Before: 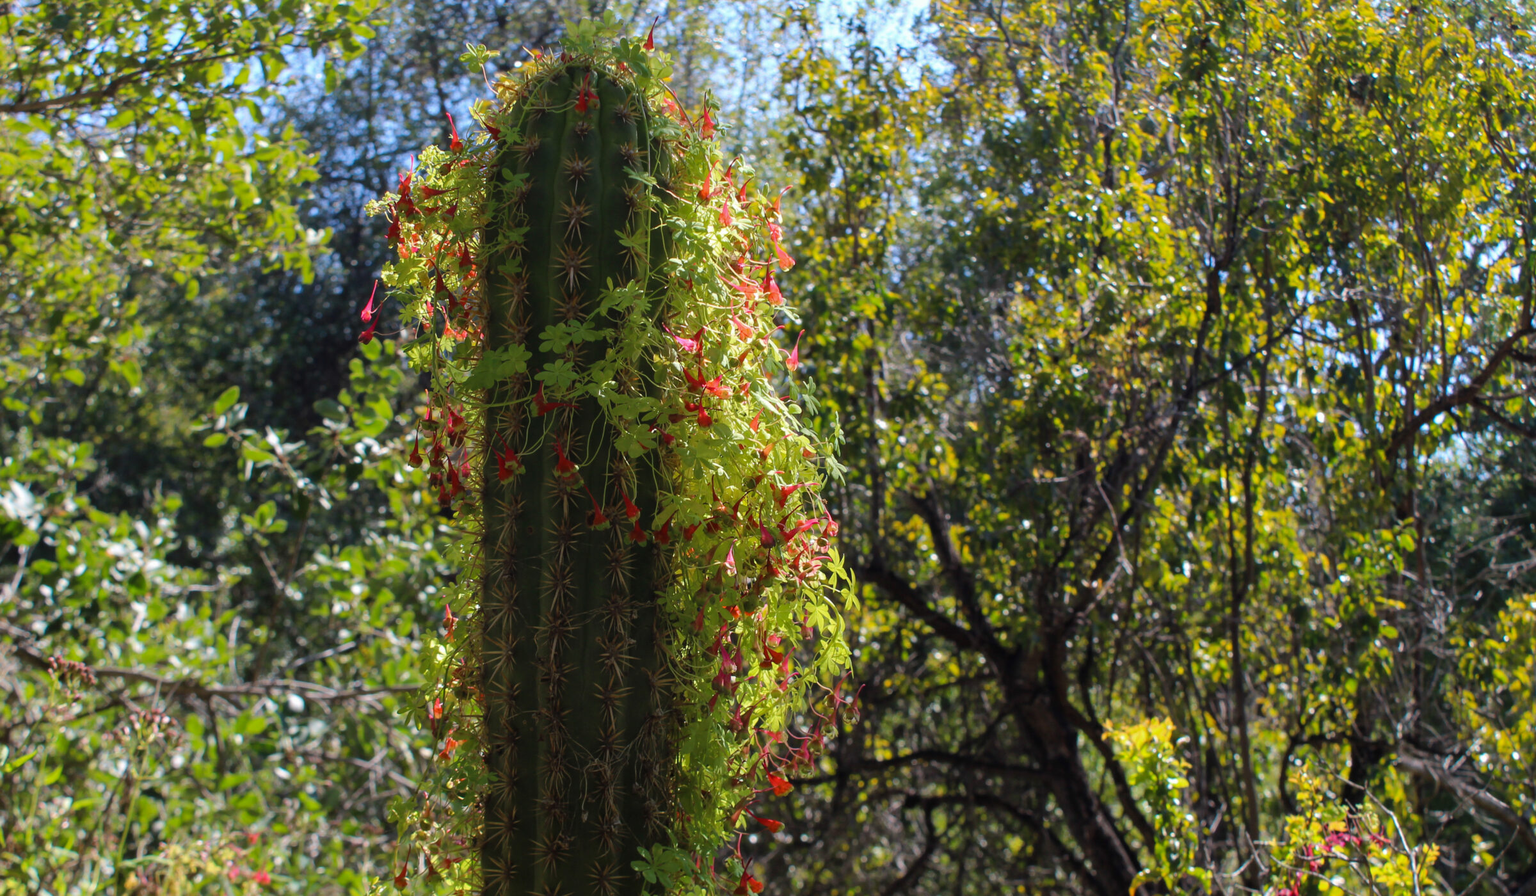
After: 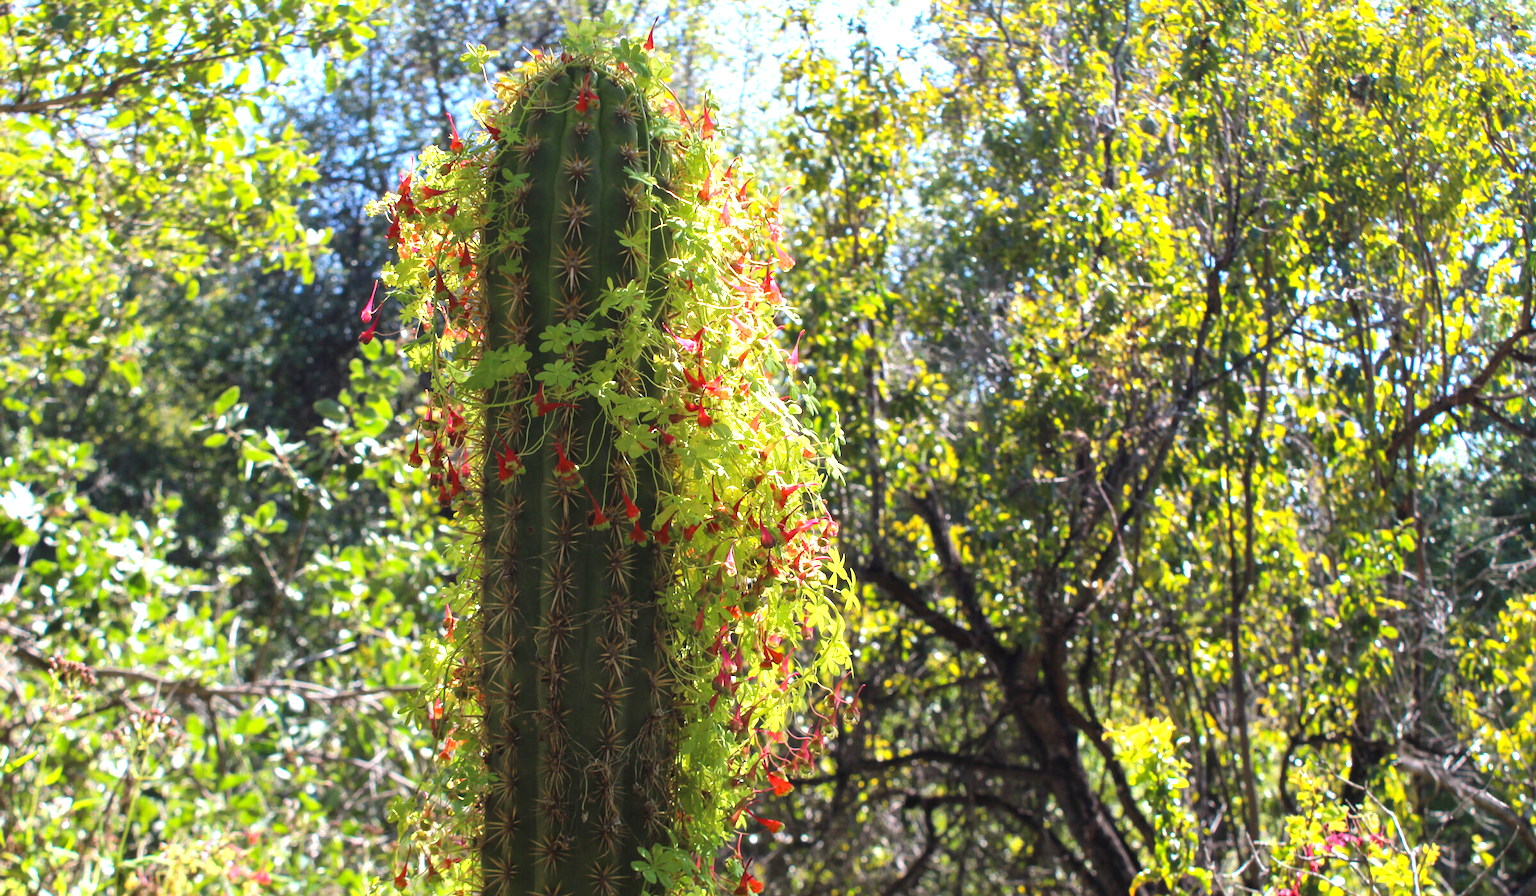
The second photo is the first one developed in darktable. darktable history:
exposure: black level correction 0, exposure 1.169 EV, compensate highlight preservation false
